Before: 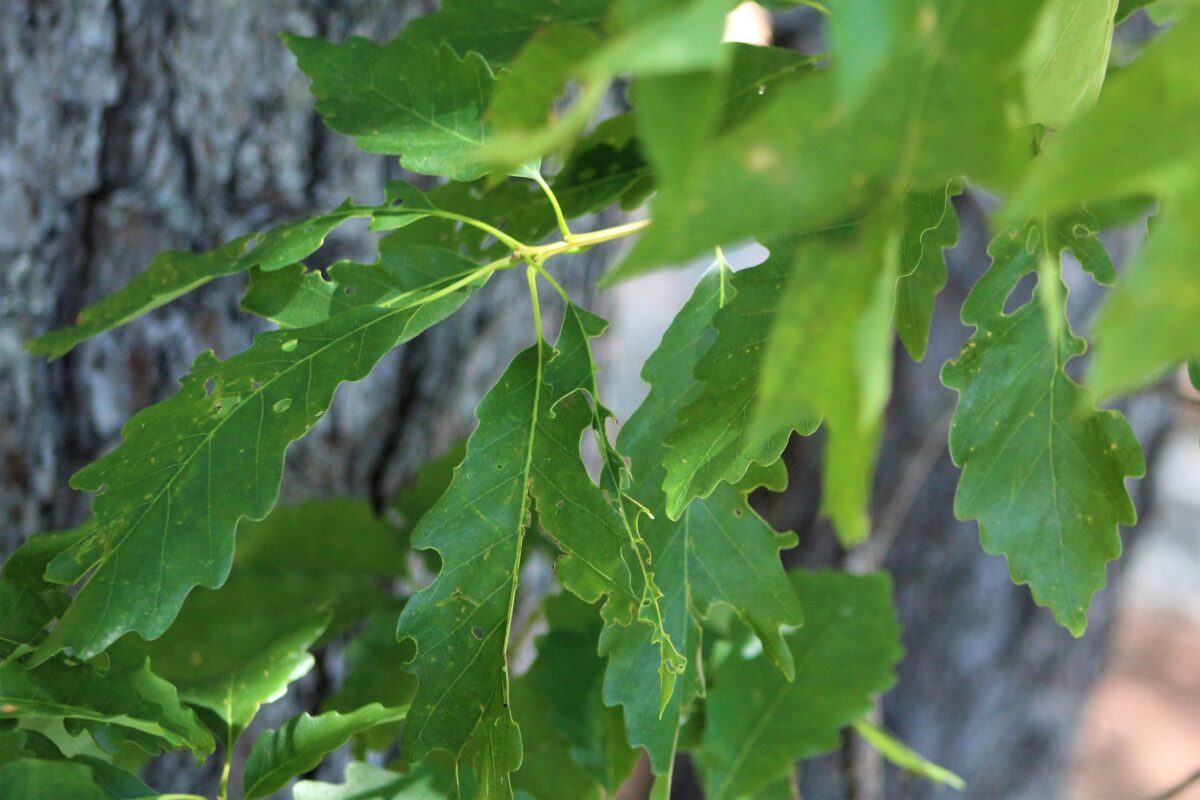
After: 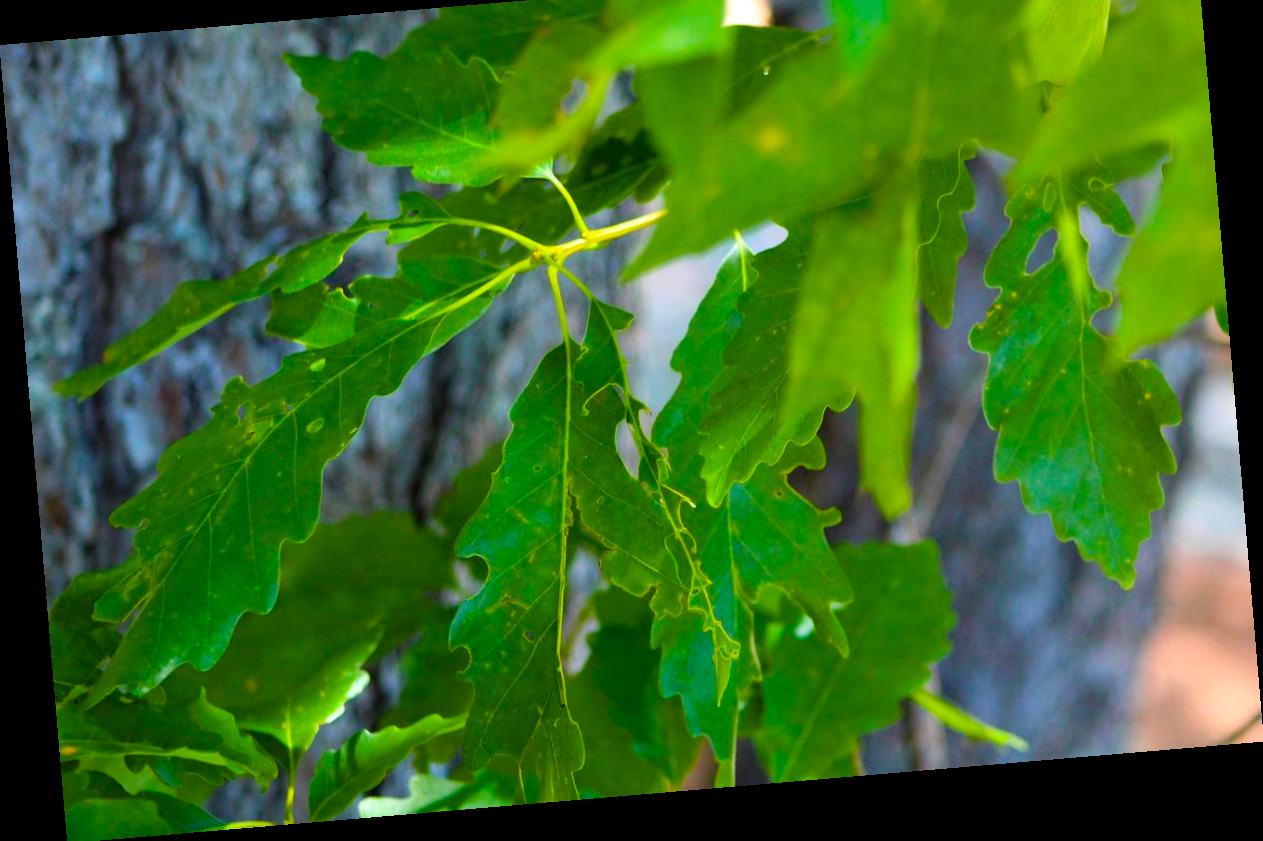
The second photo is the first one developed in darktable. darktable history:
color balance rgb: linear chroma grading › global chroma 25%, perceptual saturation grading › global saturation 50%
crop and rotate: top 6.25%
rotate and perspective: rotation -4.86°, automatic cropping off
